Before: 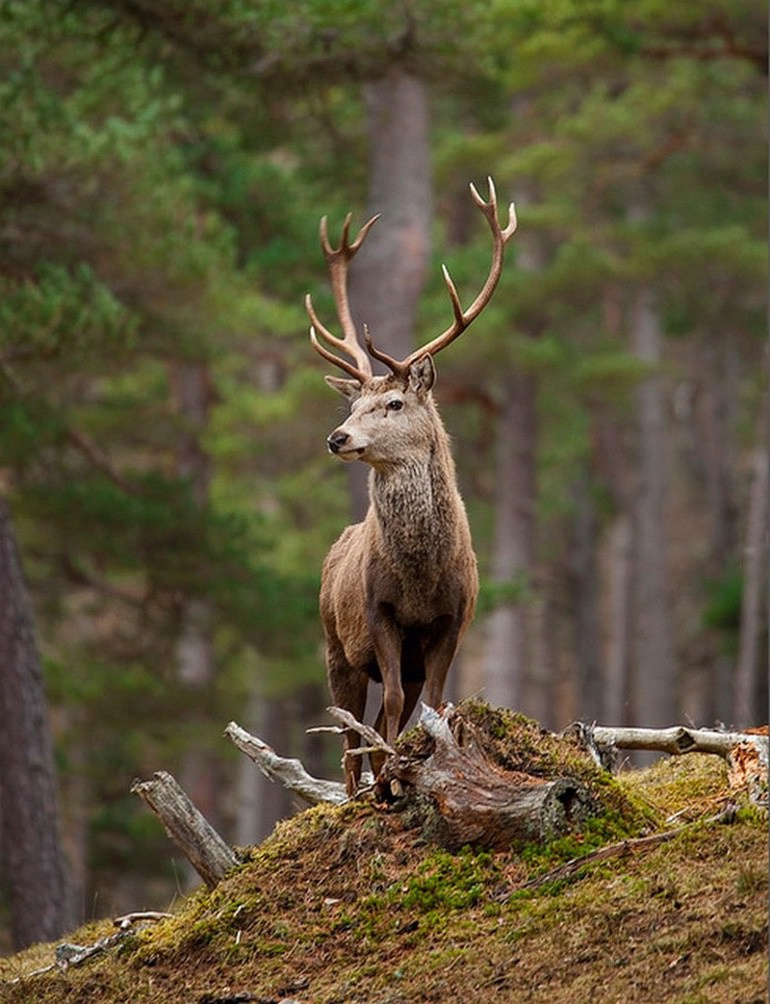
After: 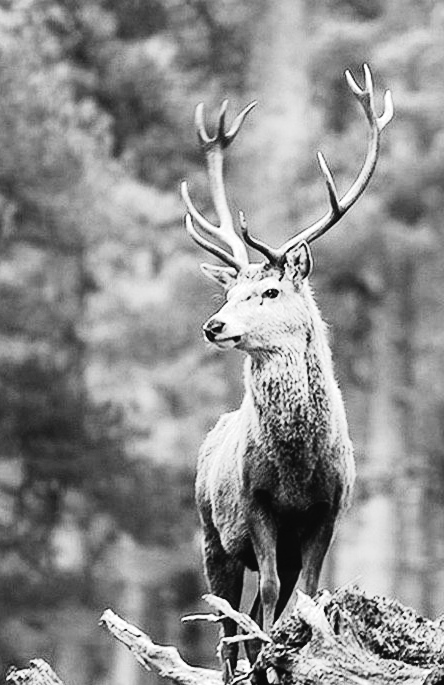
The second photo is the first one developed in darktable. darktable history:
exposure: exposure 0.367 EV, compensate highlight preservation false
crop: left 16.202%, top 11.208%, right 26.045%, bottom 20.557%
contrast brightness saturation: contrast -0.05, saturation -0.41
base curve: curves: ch0 [(0, 0) (0, 0.001) (0.001, 0.001) (0.004, 0.002) (0.007, 0.004) (0.015, 0.013) (0.033, 0.045) (0.052, 0.096) (0.075, 0.17) (0.099, 0.241) (0.163, 0.42) (0.219, 0.55) (0.259, 0.616) (0.327, 0.722) (0.365, 0.765) (0.522, 0.873) (0.547, 0.881) (0.689, 0.919) (0.826, 0.952) (1, 1)], preserve colors none
tone equalizer: -8 EV -0.75 EV, -7 EV -0.7 EV, -6 EV -0.6 EV, -5 EV -0.4 EV, -3 EV 0.4 EV, -2 EV 0.6 EV, -1 EV 0.7 EV, +0 EV 0.75 EV, edges refinement/feathering 500, mask exposure compensation -1.57 EV, preserve details no
monochrome: a 32, b 64, size 2.3
